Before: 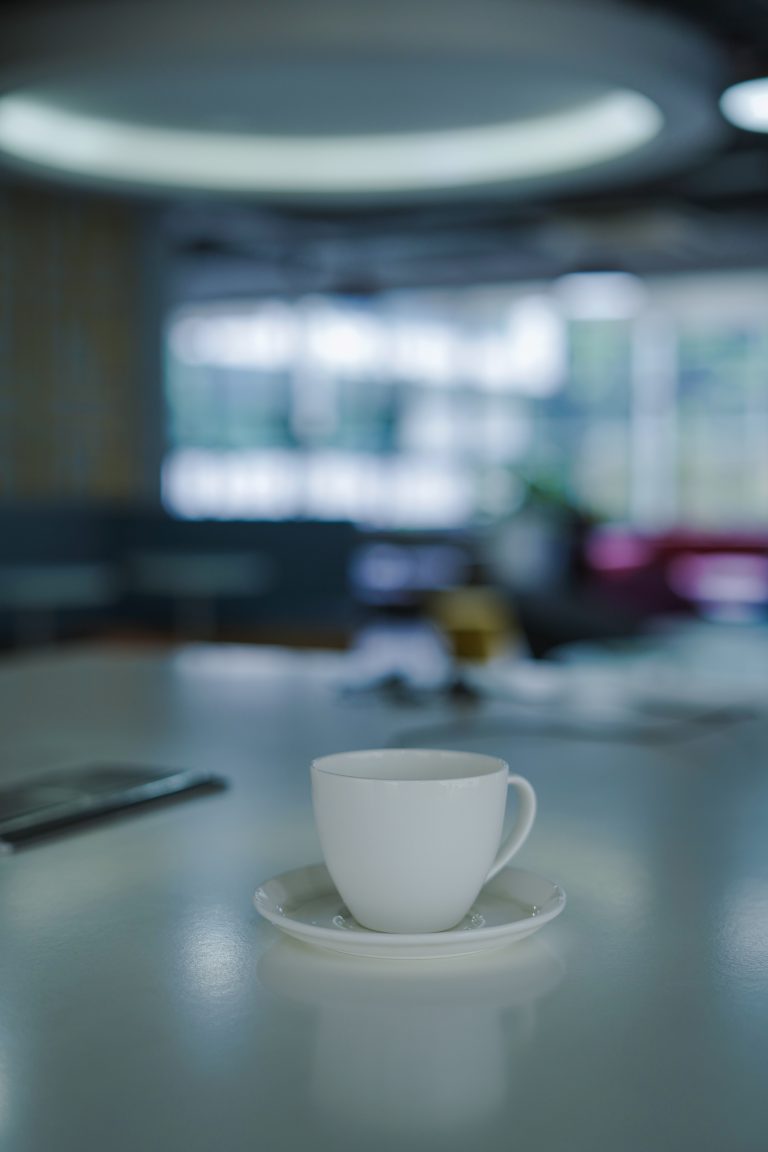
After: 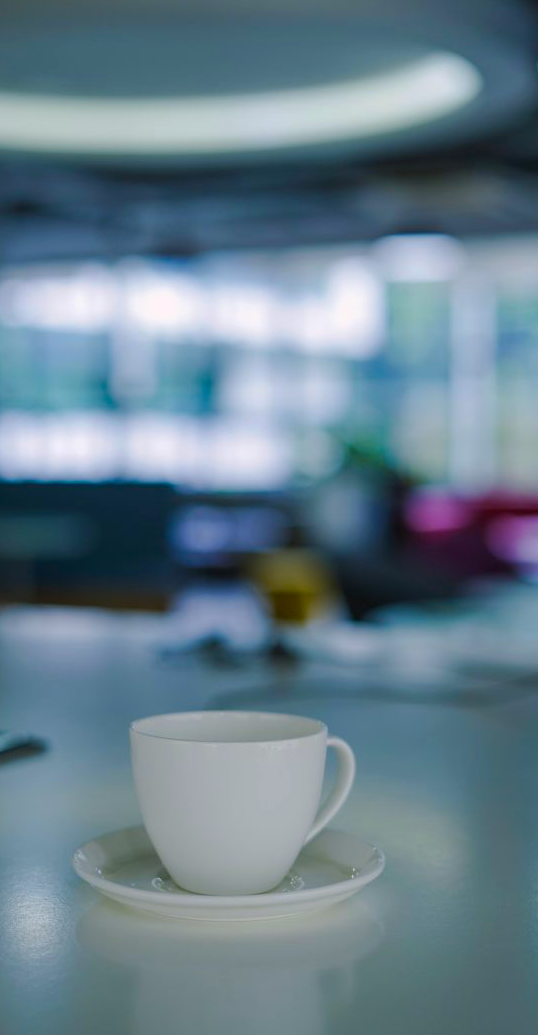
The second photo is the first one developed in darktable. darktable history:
crop and rotate: left 23.675%, top 3.338%, right 6.261%, bottom 6.746%
color balance rgb: highlights gain › chroma 0.972%, highlights gain › hue 30.14°, perceptual saturation grading › global saturation 30.142%, global vibrance 20%
